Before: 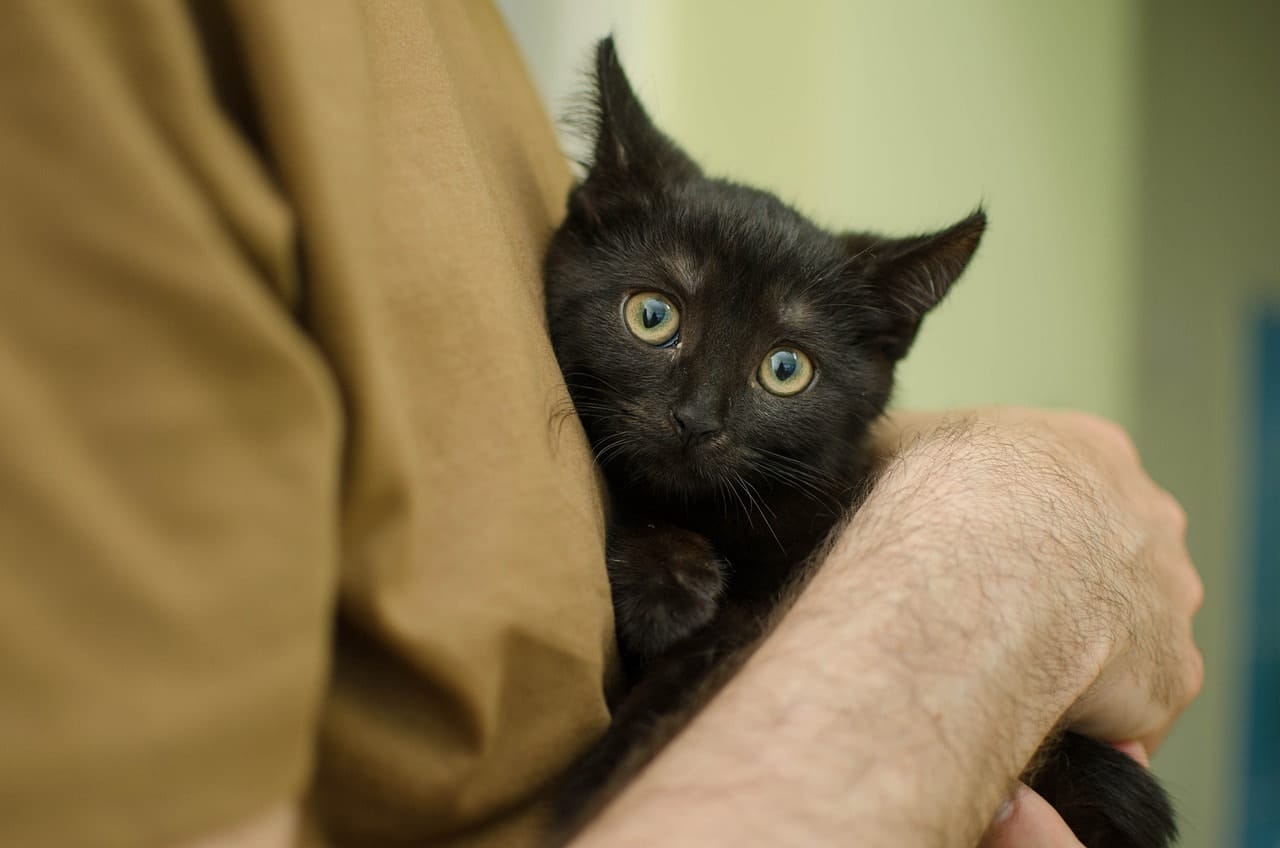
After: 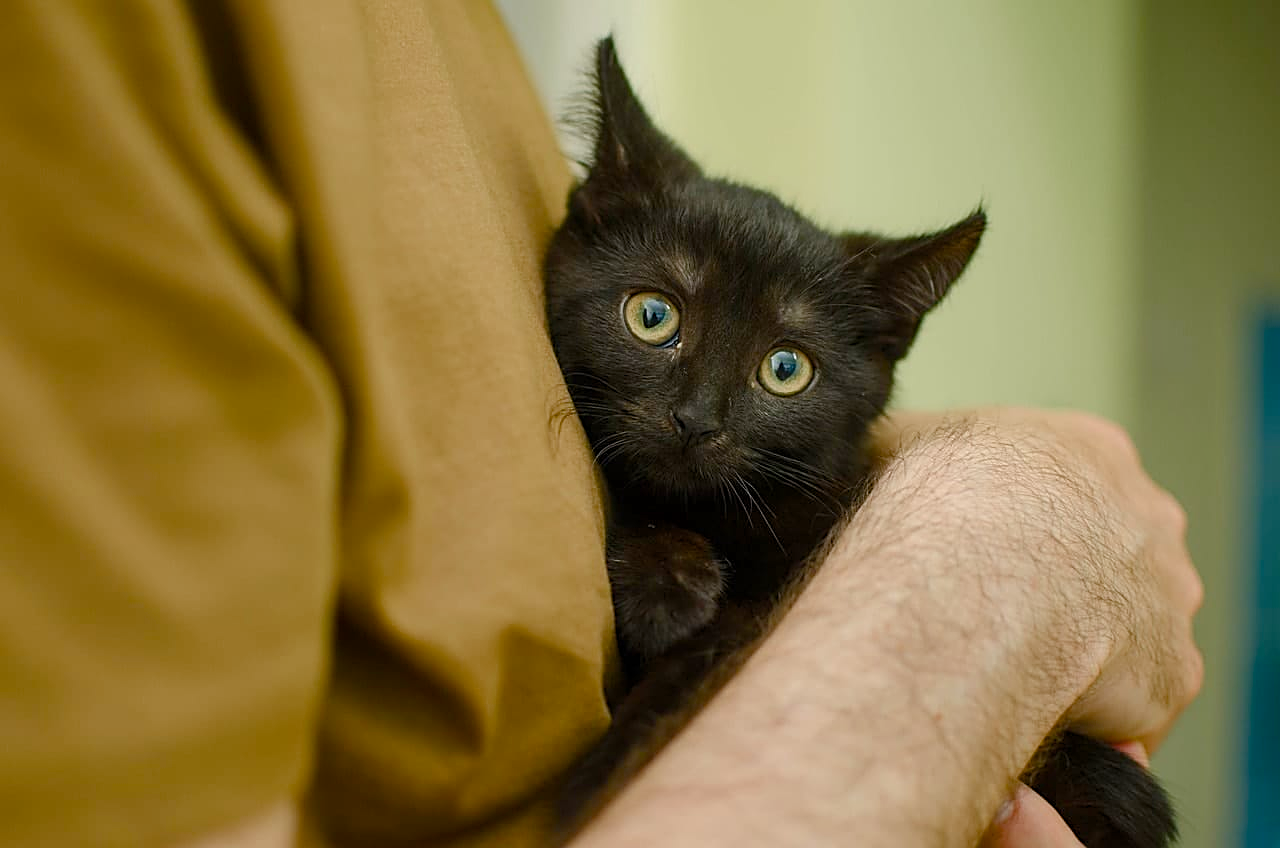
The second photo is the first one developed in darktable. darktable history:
sharpen: on, module defaults
bloom: size 15%, threshold 97%, strength 7%
tone equalizer: -7 EV 0.18 EV, -6 EV 0.12 EV, -5 EV 0.08 EV, -4 EV 0.04 EV, -2 EV -0.02 EV, -1 EV -0.04 EV, +0 EV -0.06 EV, luminance estimator HSV value / RGB max
color balance rgb: perceptual saturation grading › global saturation 20%, perceptual saturation grading › highlights -25%, perceptual saturation grading › shadows 50%
